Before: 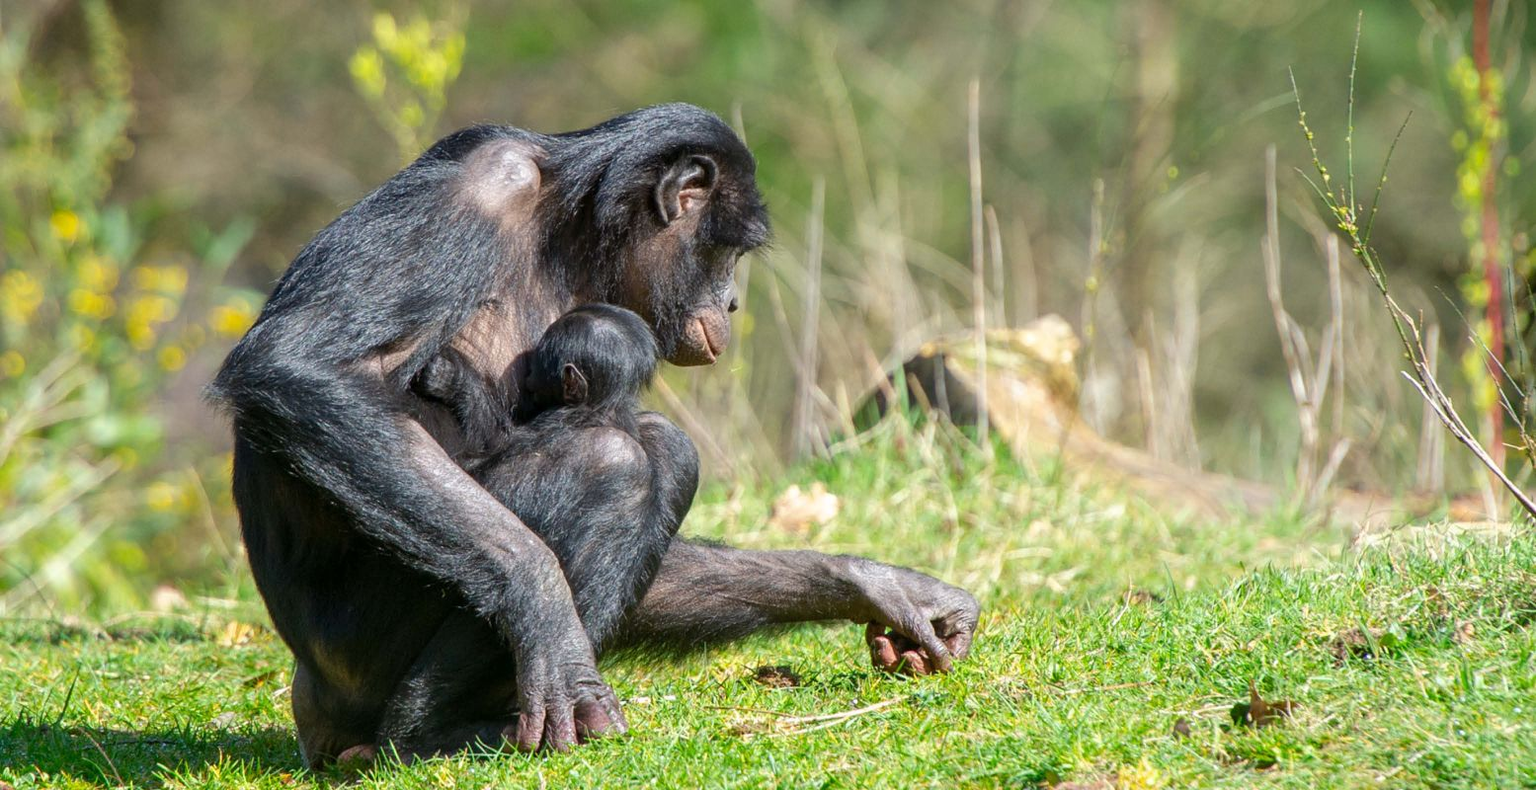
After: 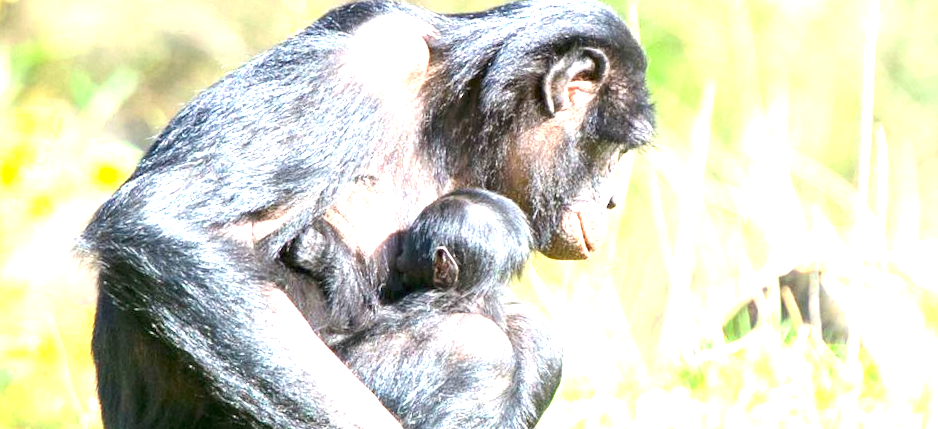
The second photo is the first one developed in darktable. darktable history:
crop and rotate: angle -4.99°, left 2.122%, top 6.945%, right 27.566%, bottom 30.519%
contrast brightness saturation: contrast 0.1, brightness 0.02, saturation 0.02
exposure: black level correction 0, exposure 2.327 EV, compensate exposure bias true, compensate highlight preservation false
